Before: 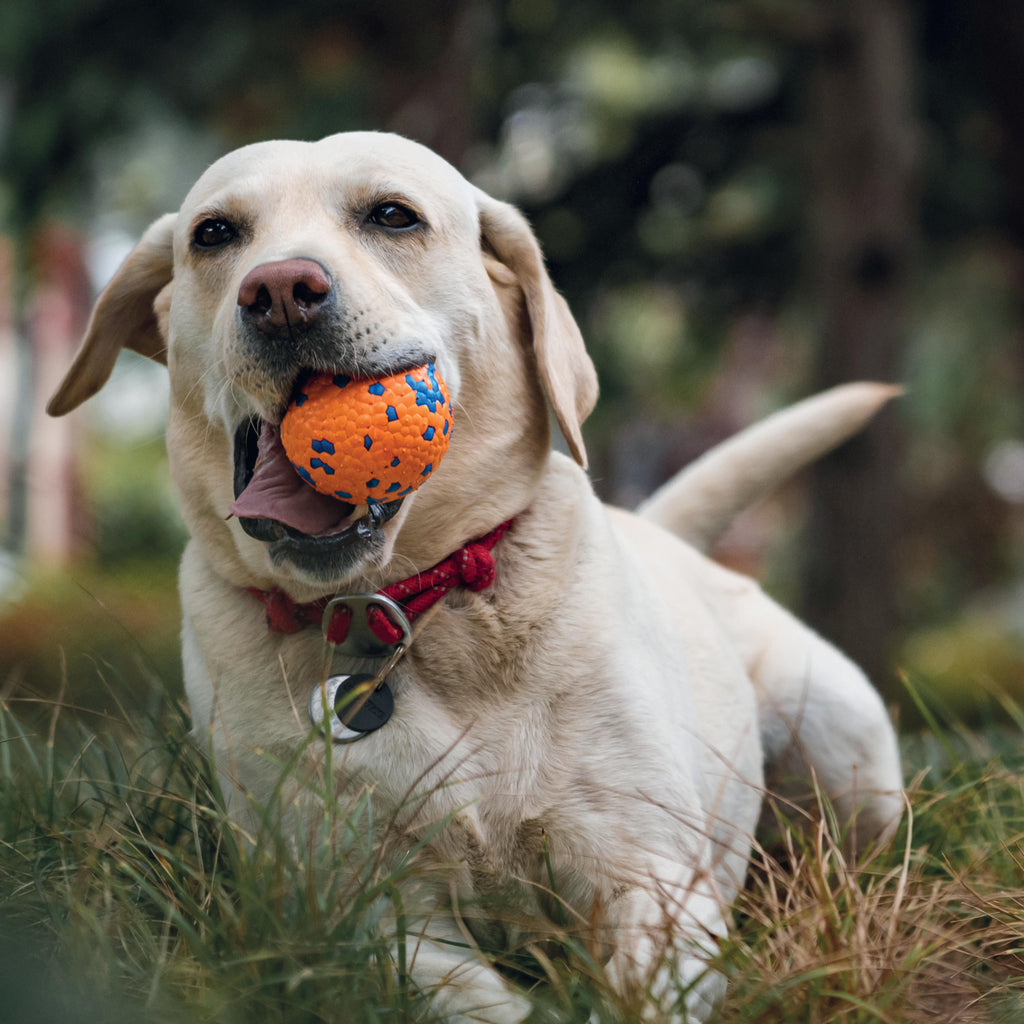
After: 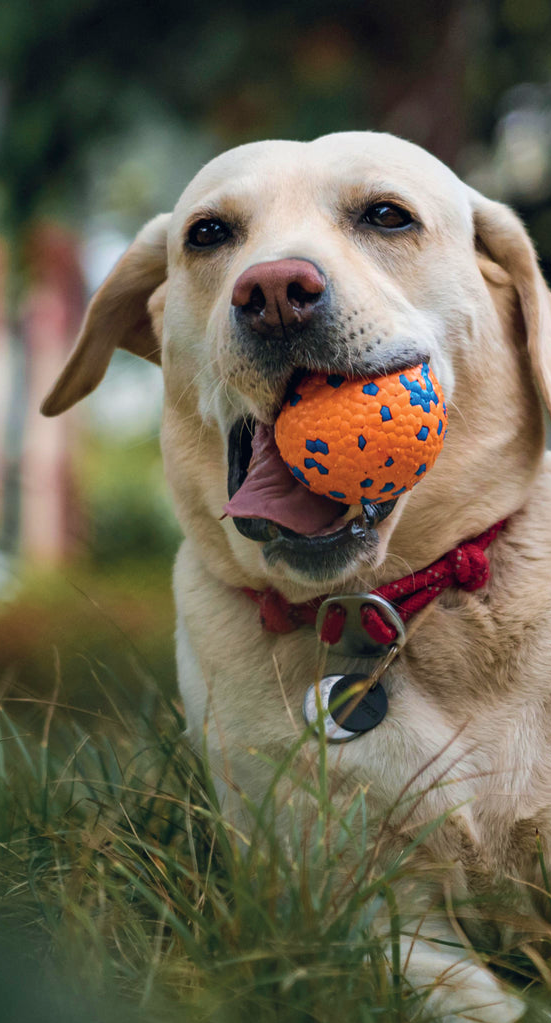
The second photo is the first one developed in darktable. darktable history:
crop: left 0.587%, right 45.588%, bottom 0.086%
velvia: strength 36.57%
